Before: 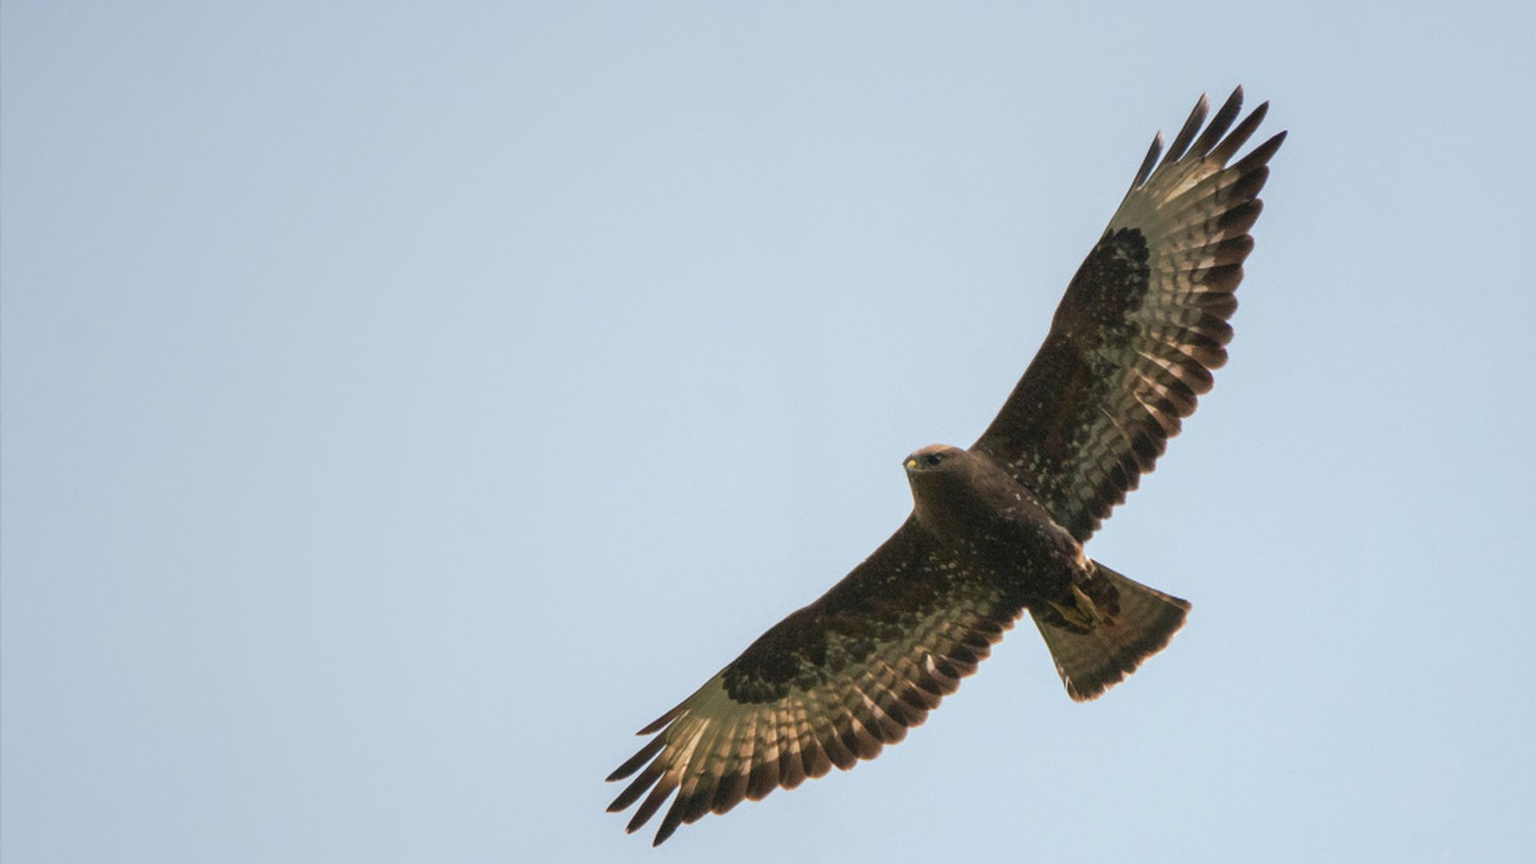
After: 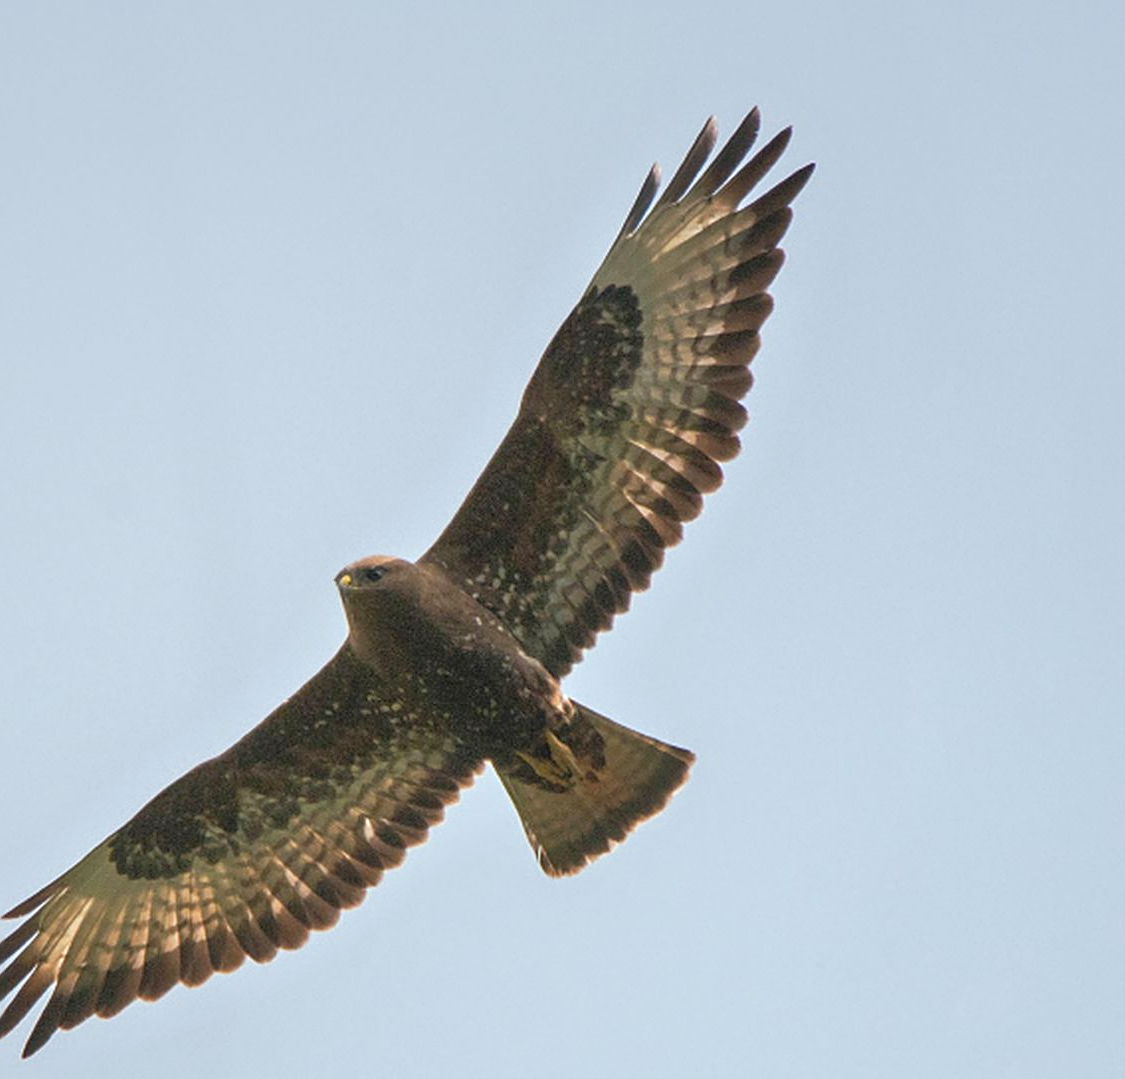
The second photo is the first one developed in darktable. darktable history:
crop: left 41.402%
sharpen: on, module defaults
tone equalizer: -8 EV 1 EV, -7 EV 1 EV, -6 EV 1 EV, -5 EV 1 EV, -4 EV 1 EV, -3 EV 0.75 EV, -2 EV 0.5 EV, -1 EV 0.25 EV
